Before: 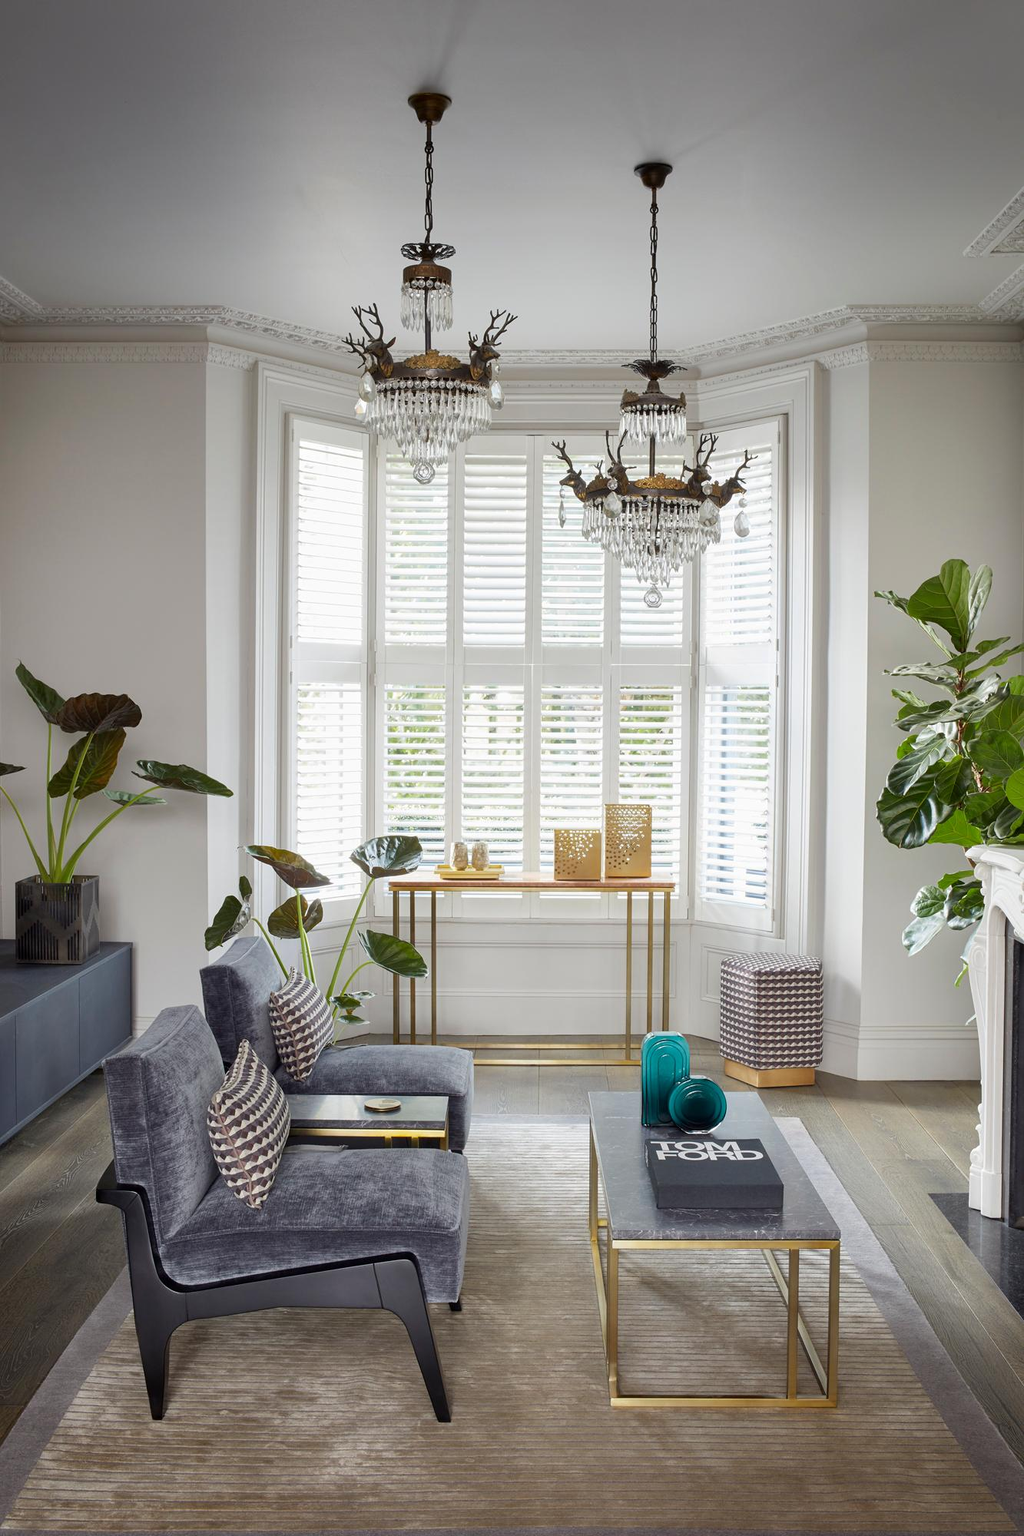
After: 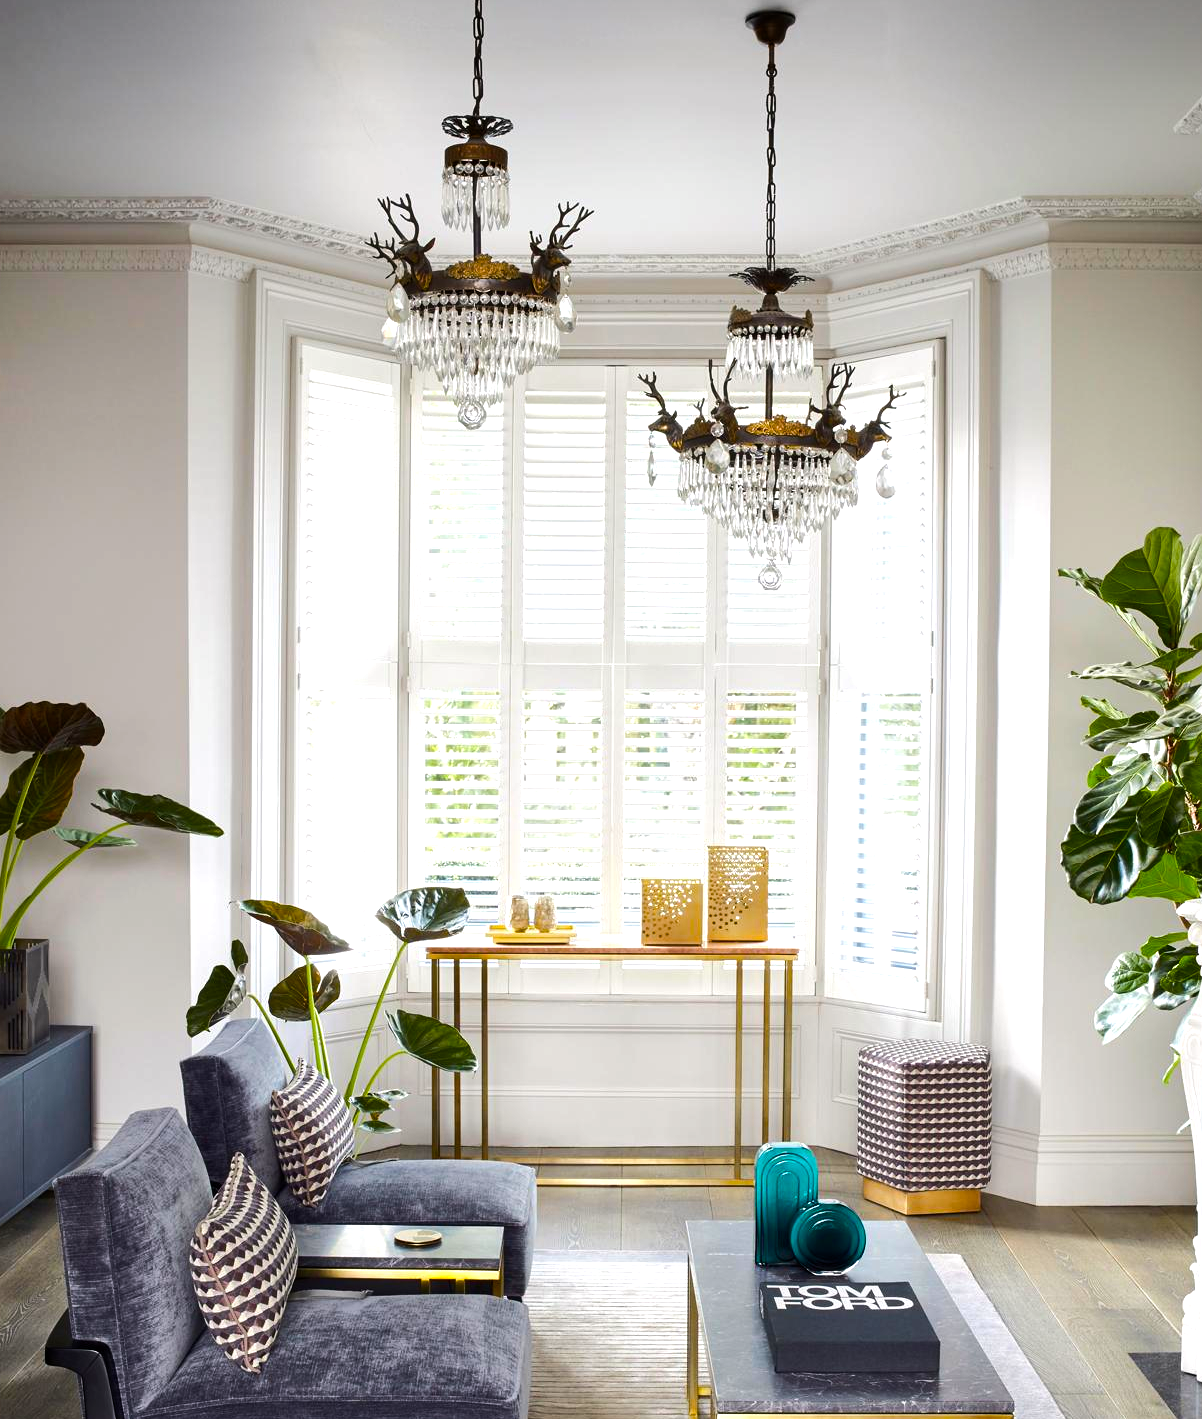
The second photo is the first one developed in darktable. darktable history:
crop: left 6.015%, top 10.05%, right 3.78%, bottom 18.99%
color balance rgb: highlights gain › chroma 0.234%, highlights gain › hue 332.55°, linear chroma grading › global chroma 9.993%, perceptual saturation grading › global saturation 20%, perceptual saturation grading › highlights -25.002%, perceptual saturation grading › shadows 25.511%, perceptual brilliance grading › highlights 17.943%, perceptual brilliance grading › mid-tones 32.163%, perceptual brilliance grading › shadows -30.706%, global vibrance 20%
